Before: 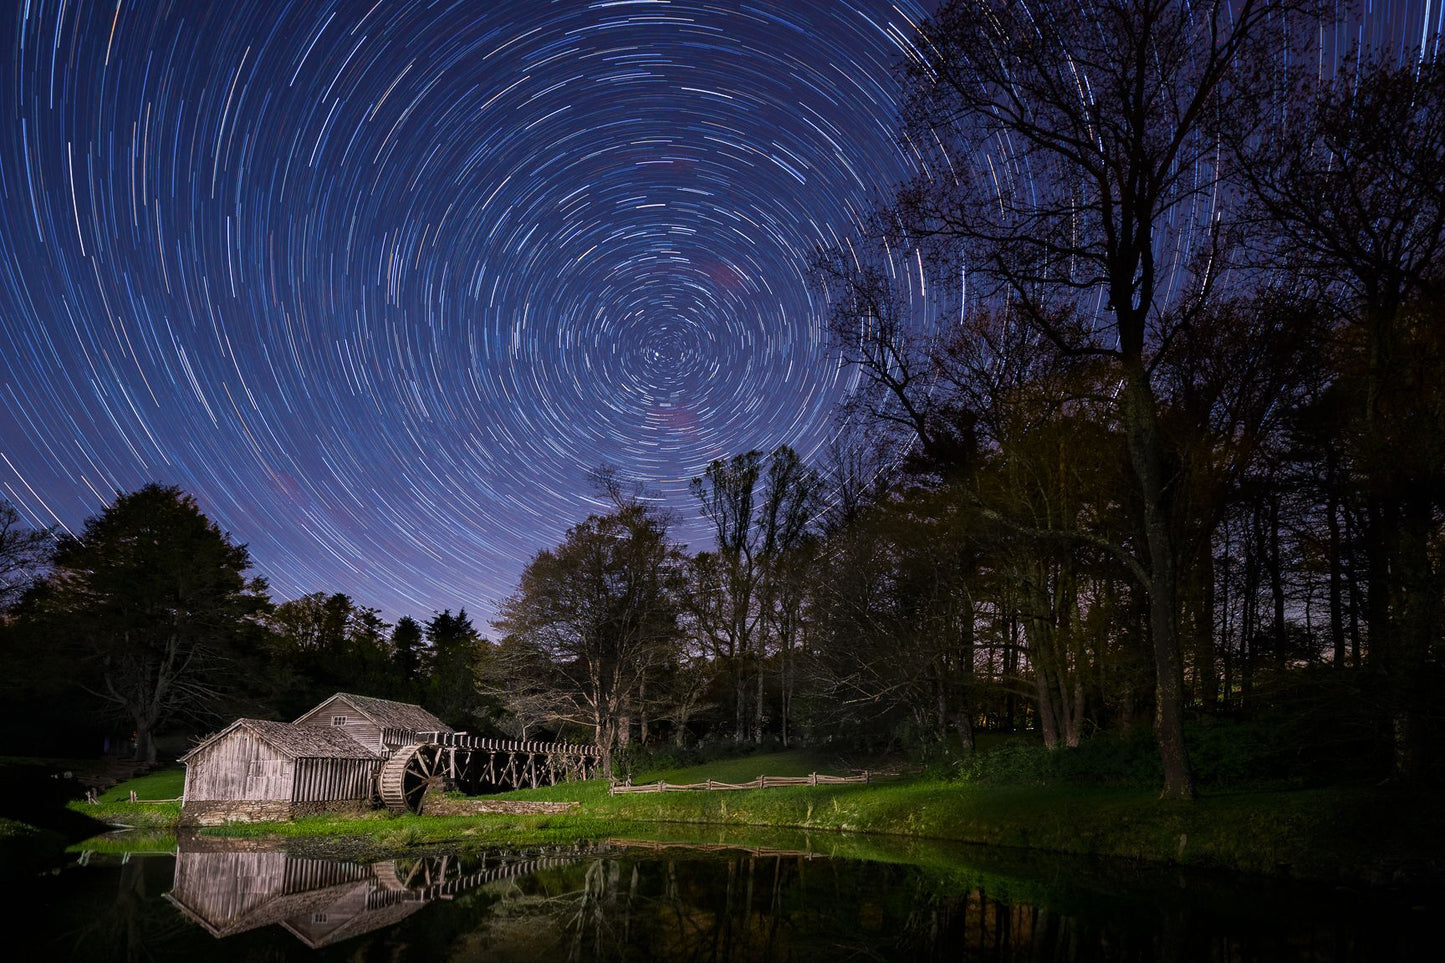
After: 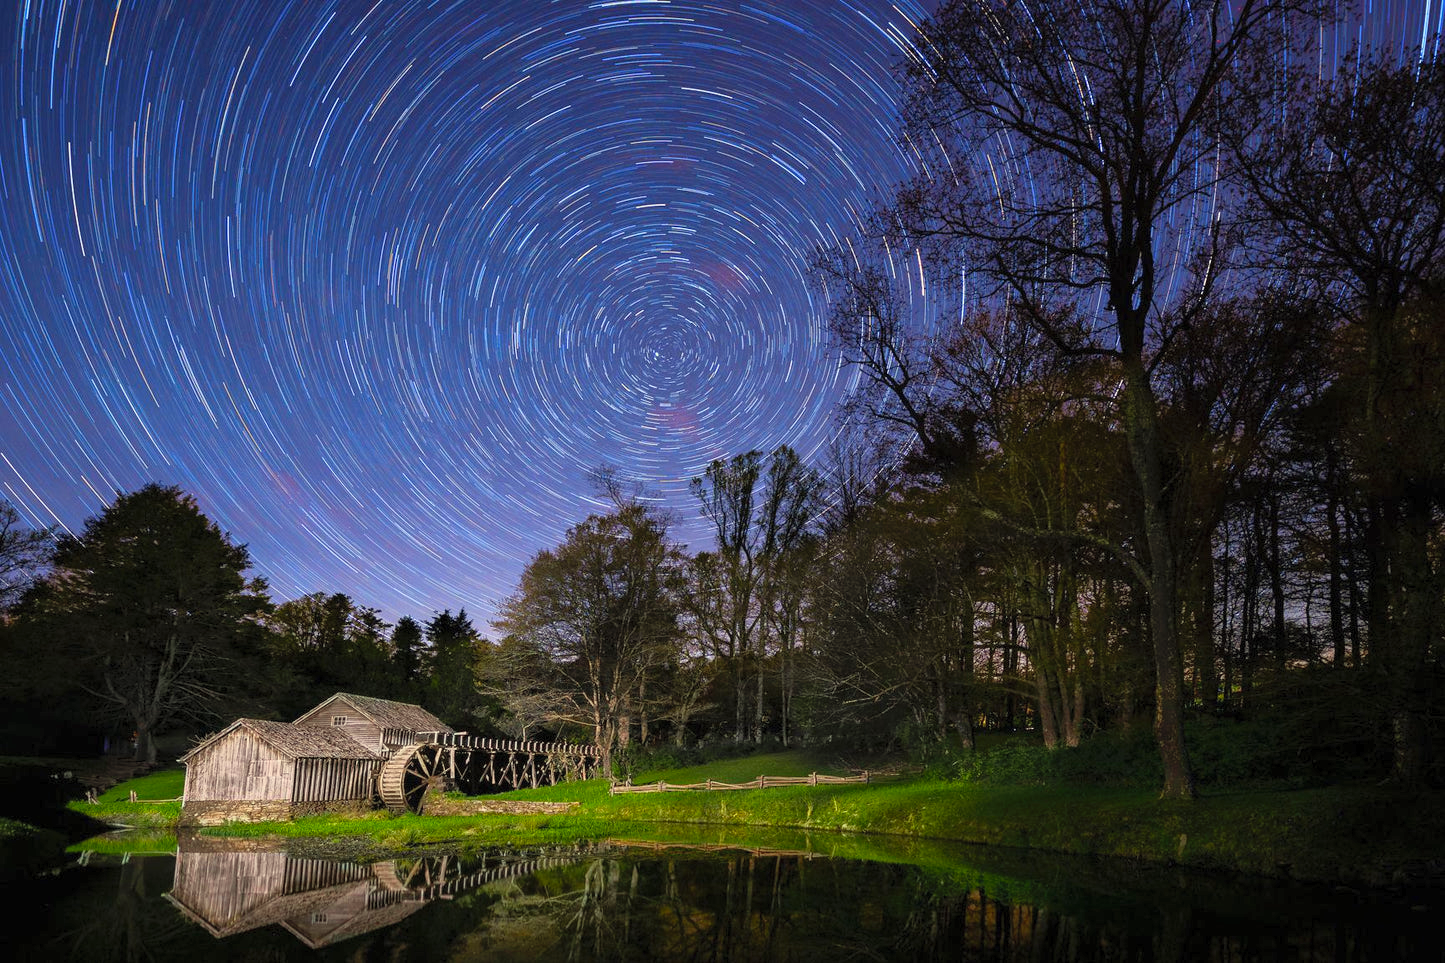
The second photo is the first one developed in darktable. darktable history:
color correction: highlights a* -5.7, highlights b* 11.28
shadows and highlights: shadows -1.36, highlights 39.08
contrast brightness saturation: contrast 0.068, brightness 0.173, saturation 0.413
